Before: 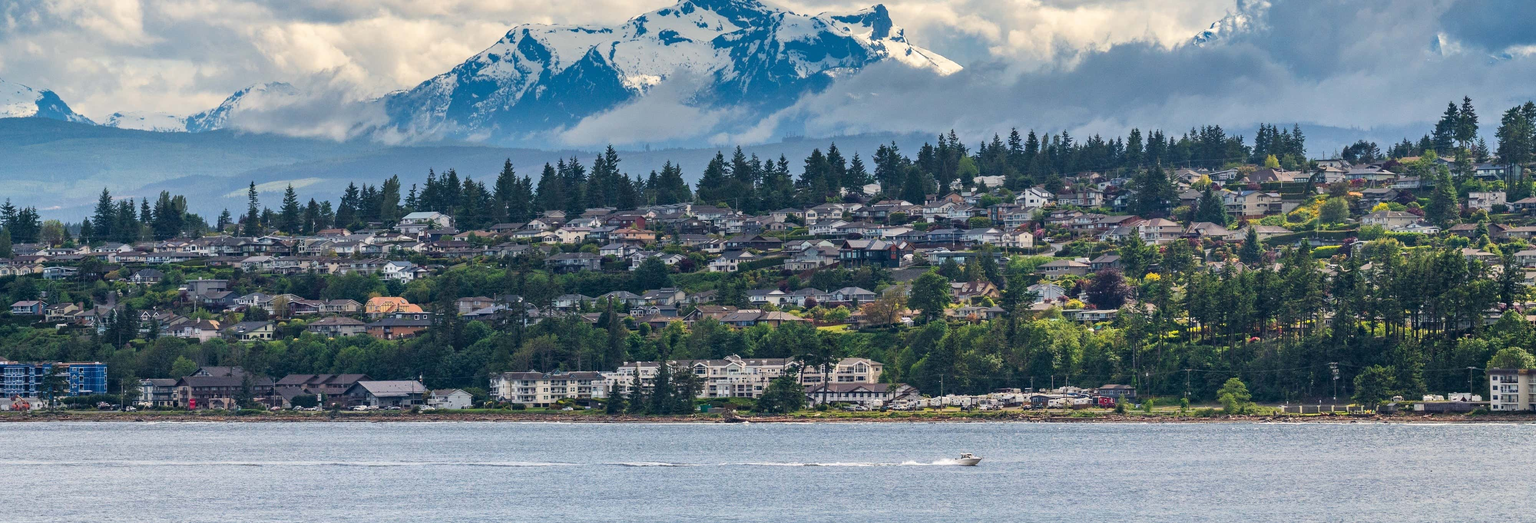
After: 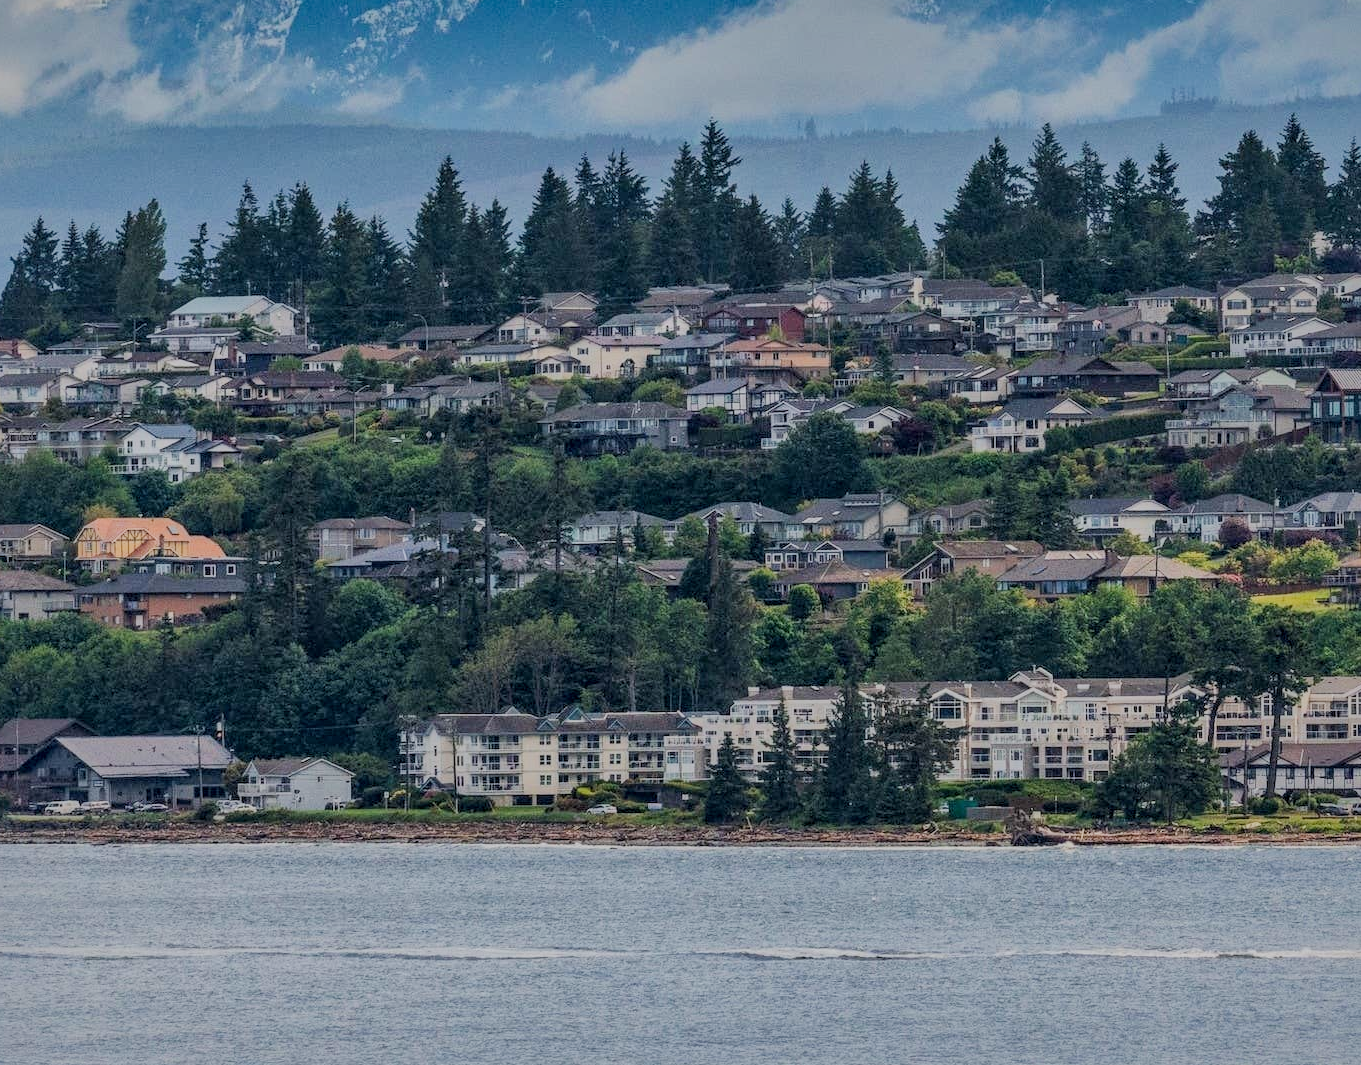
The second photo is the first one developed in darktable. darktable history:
shadows and highlights: shadows 39.5, highlights -60.04
crop and rotate: left 21.909%, top 18.842%, right 44.049%, bottom 2.98%
filmic rgb: black relative exposure -16 EV, white relative exposure 6.1 EV, hardness 5.21
local contrast: on, module defaults
